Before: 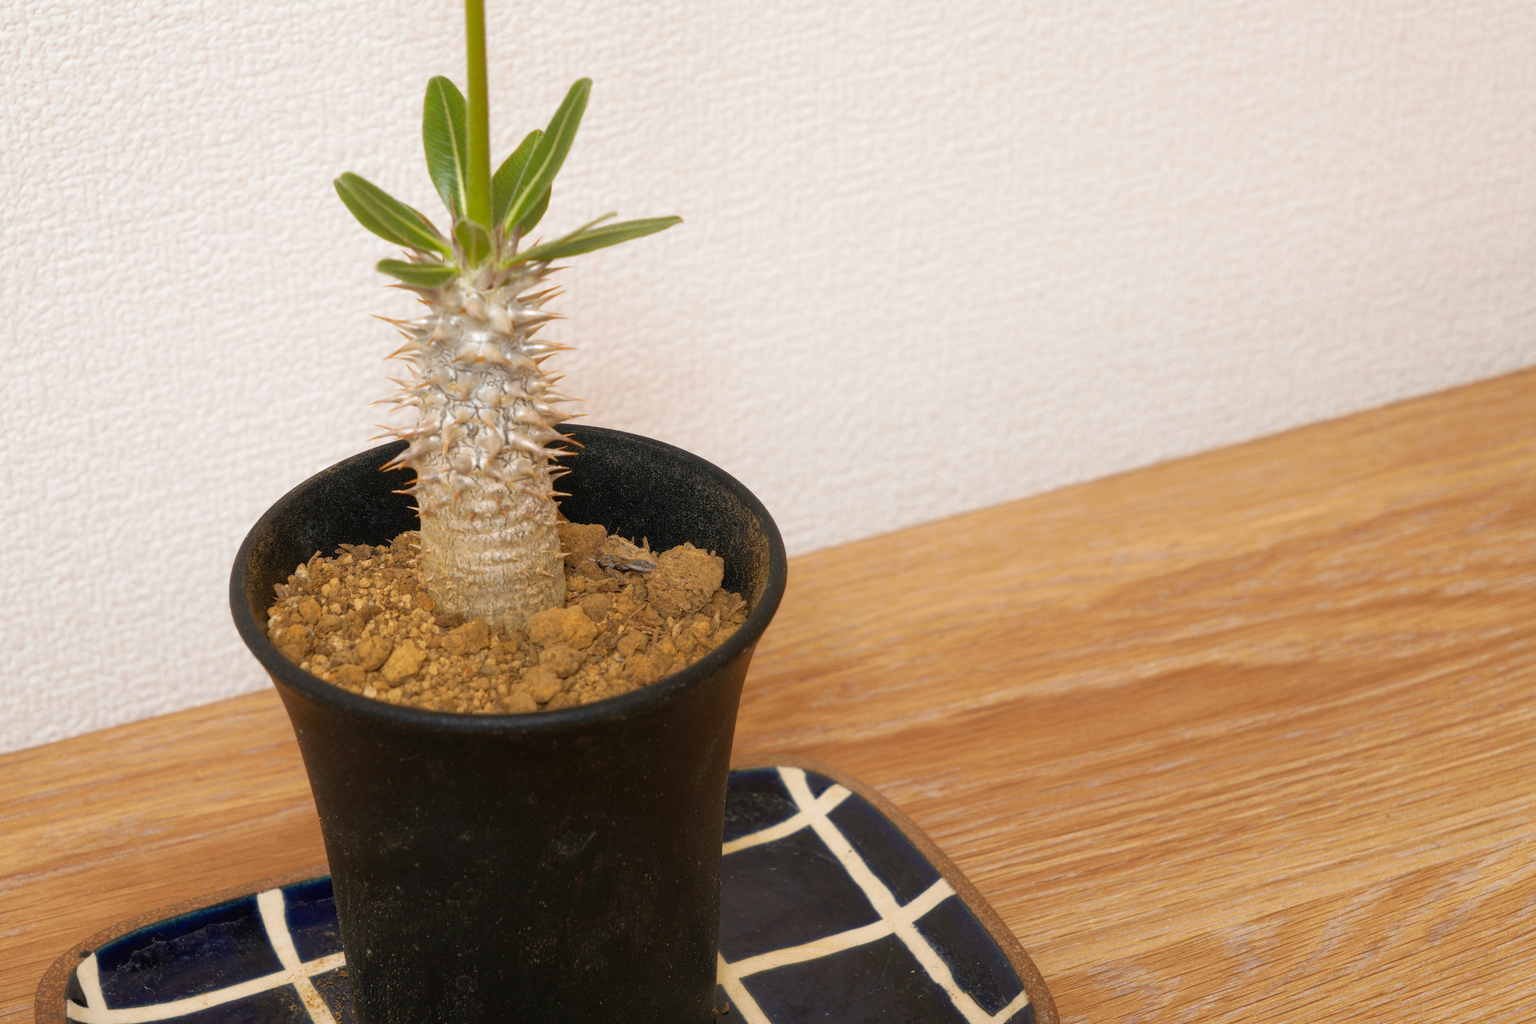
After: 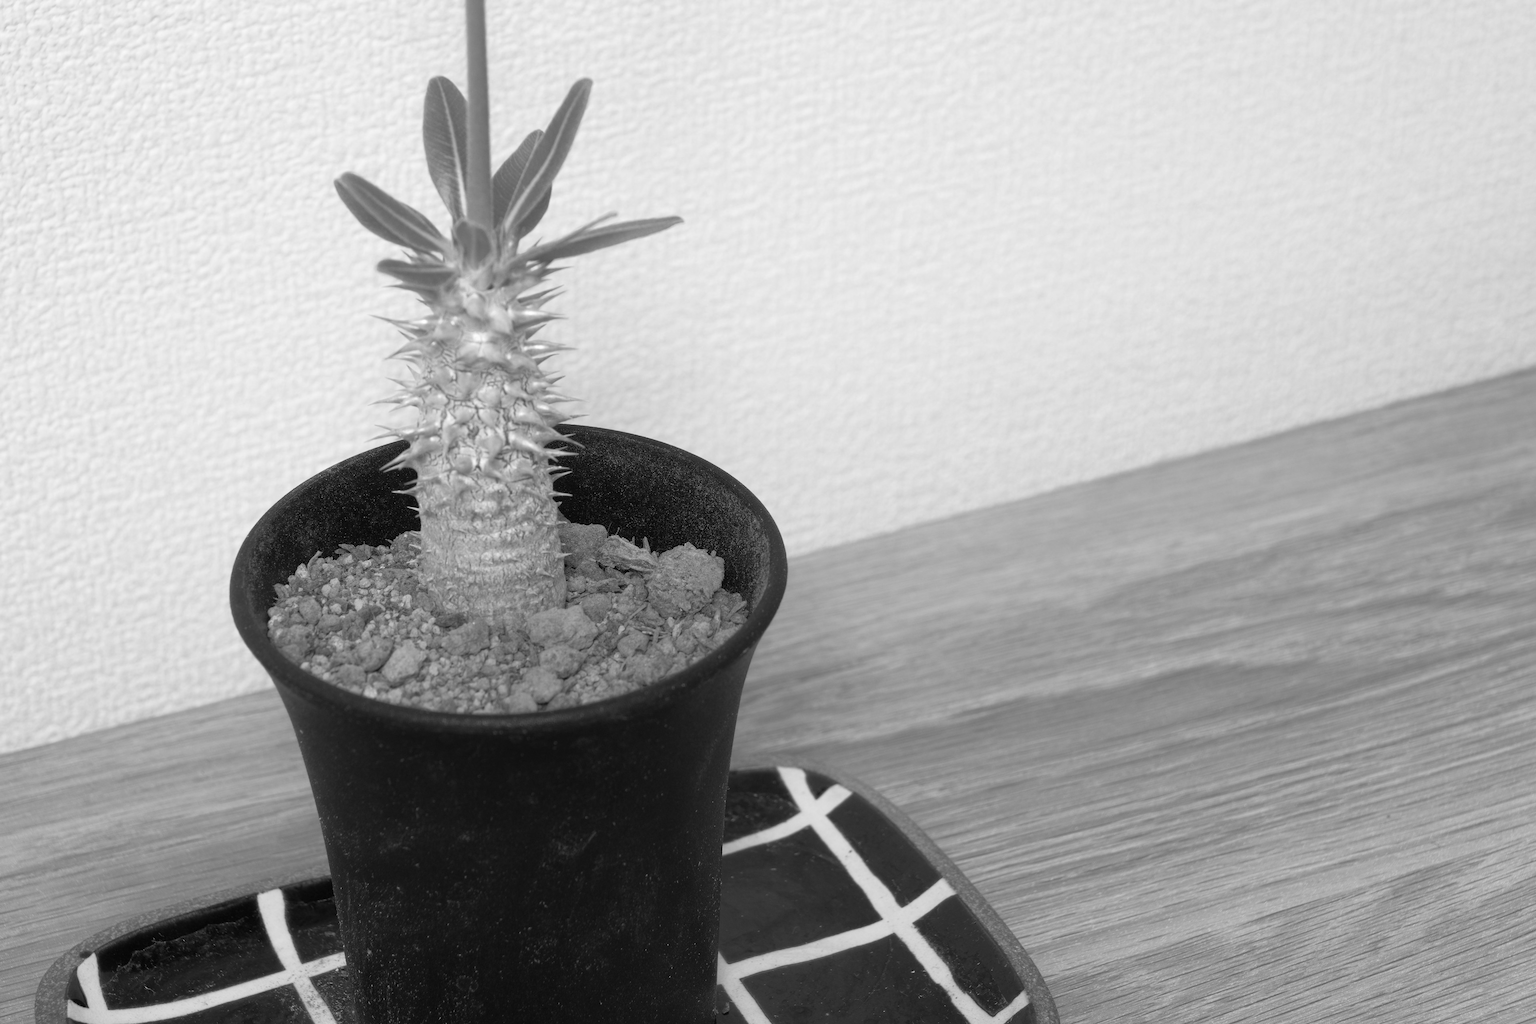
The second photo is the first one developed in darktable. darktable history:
monochrome: on, module defaults
white balance: red 1.004, blue 1.096
